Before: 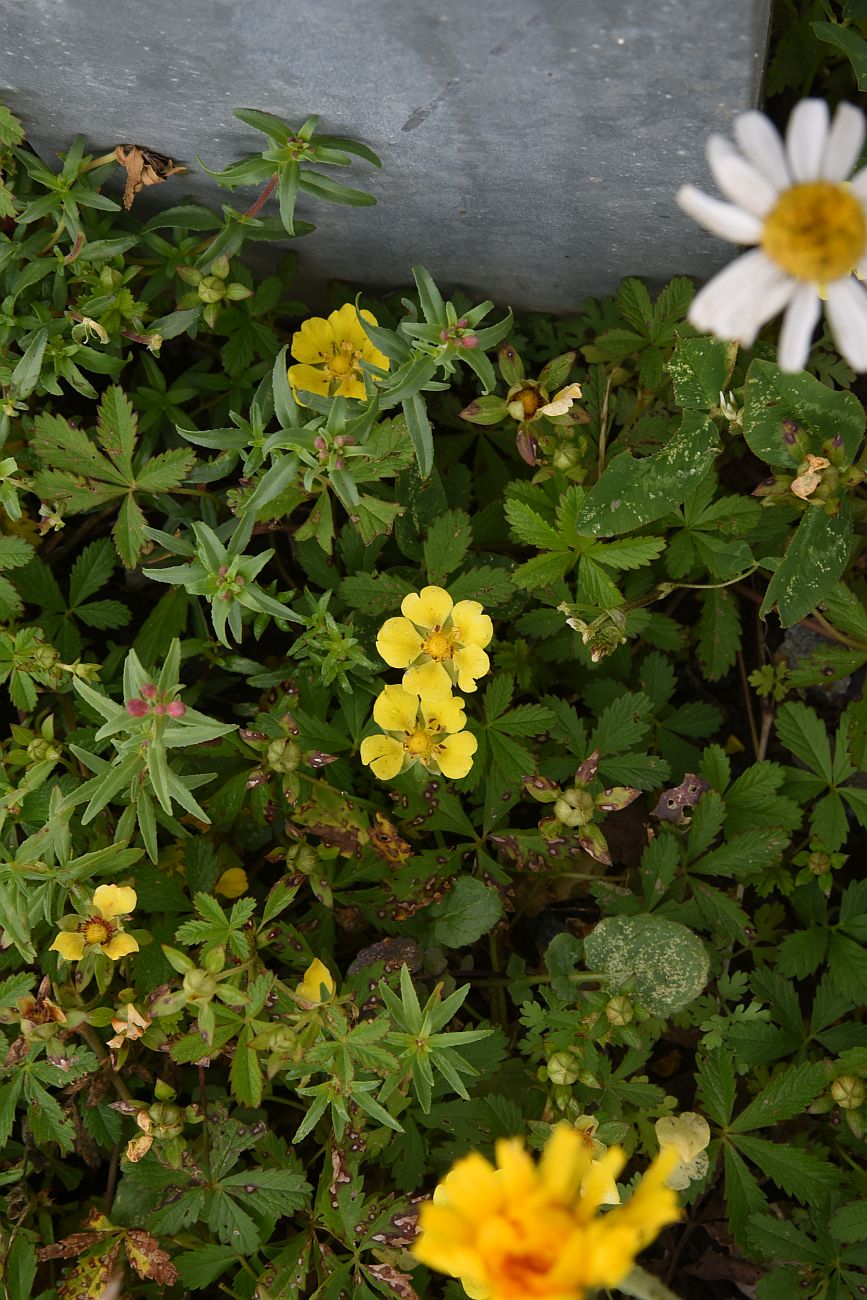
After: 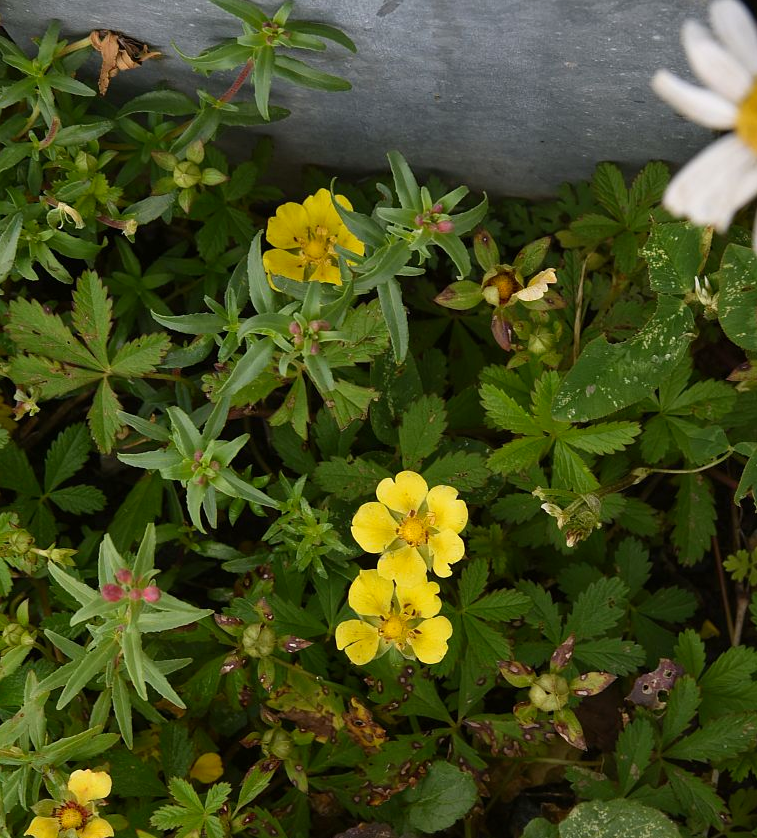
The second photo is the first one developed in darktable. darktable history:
contrast brightness saturation: contrast 0.04, saturation 0.065
crop: left 2.944%, top 8.857%, right 9.658%, bottom 26.671%
